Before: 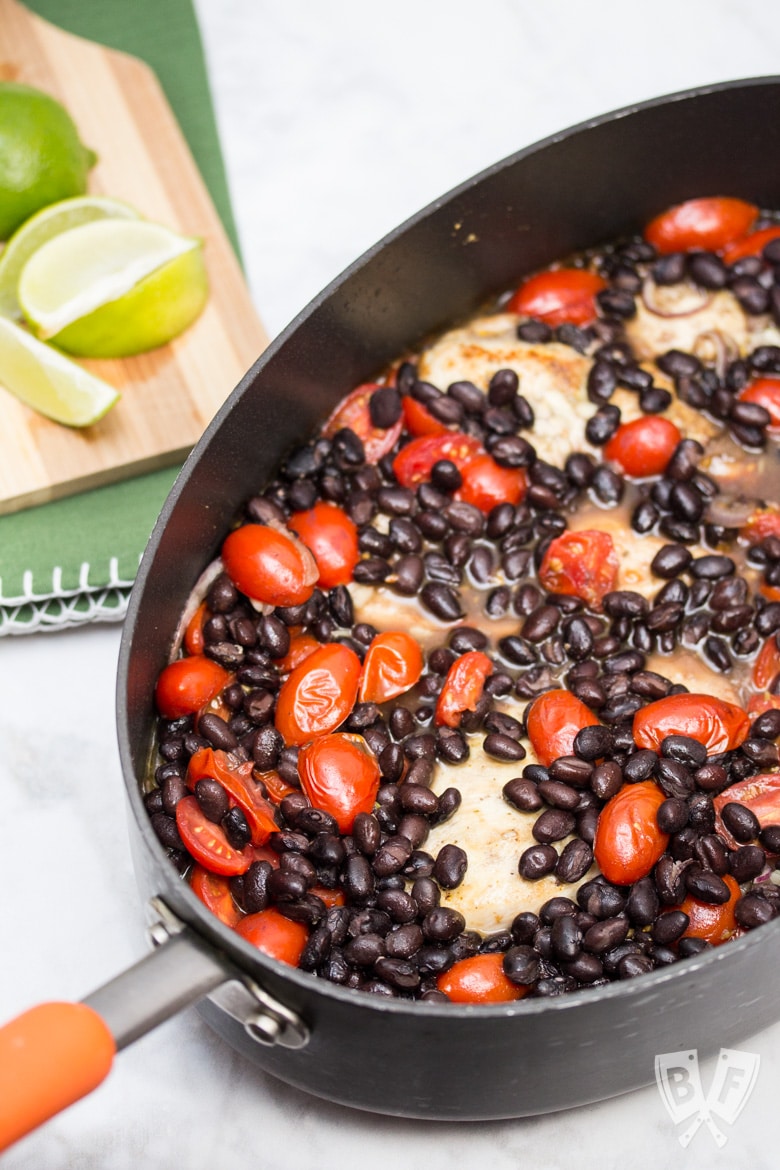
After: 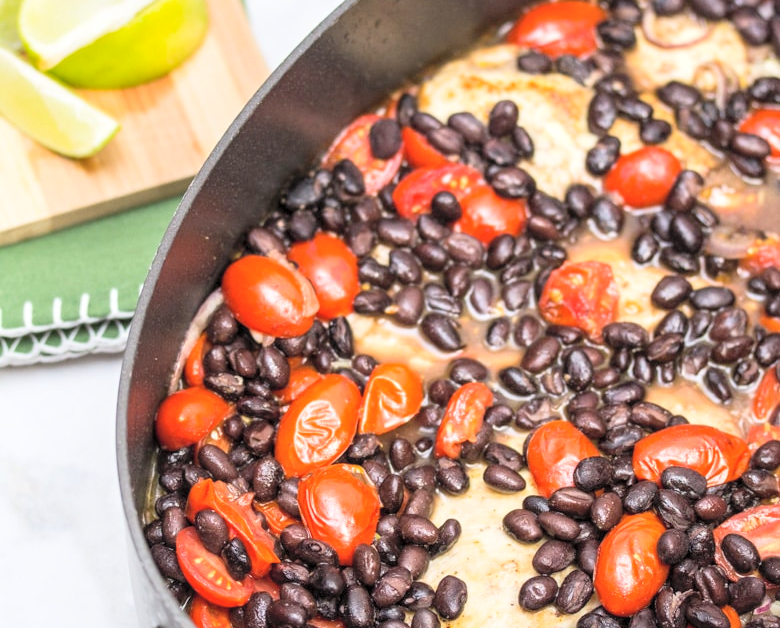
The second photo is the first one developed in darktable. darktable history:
contrast brightness saturation: contrast 0.098, brightness 0.308, saturation 0.148
local contrast: on, module defaults
crop and rotate: top 23.045%, bottom 23.217%
